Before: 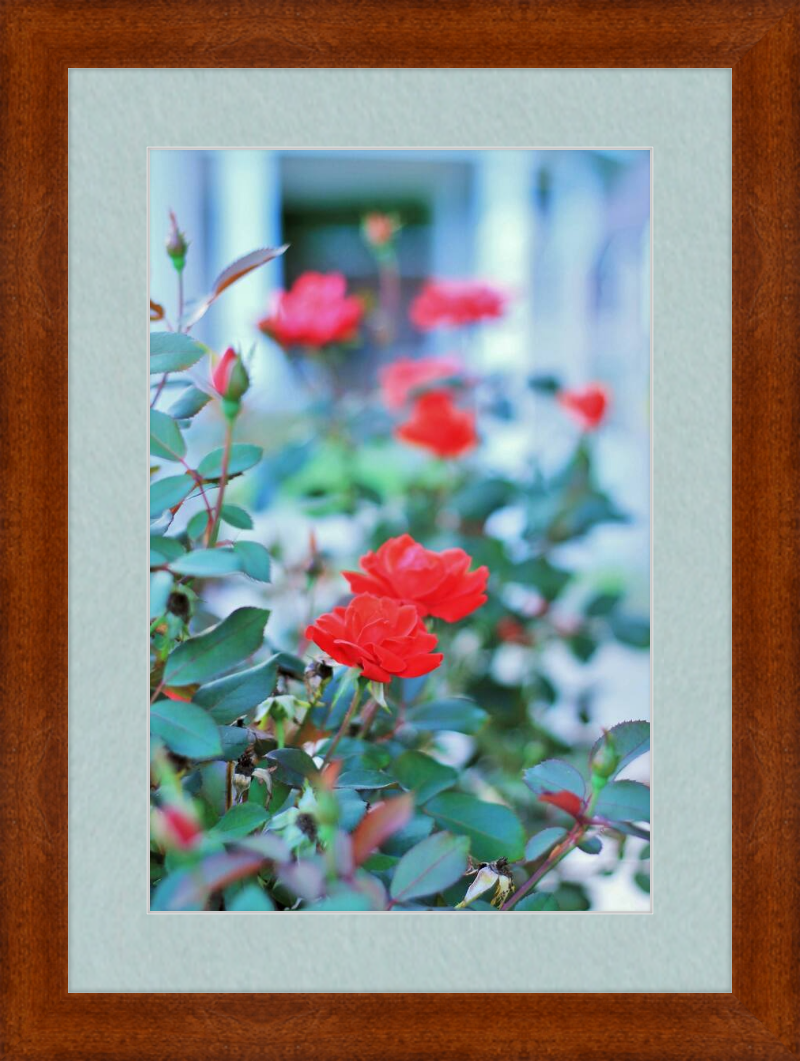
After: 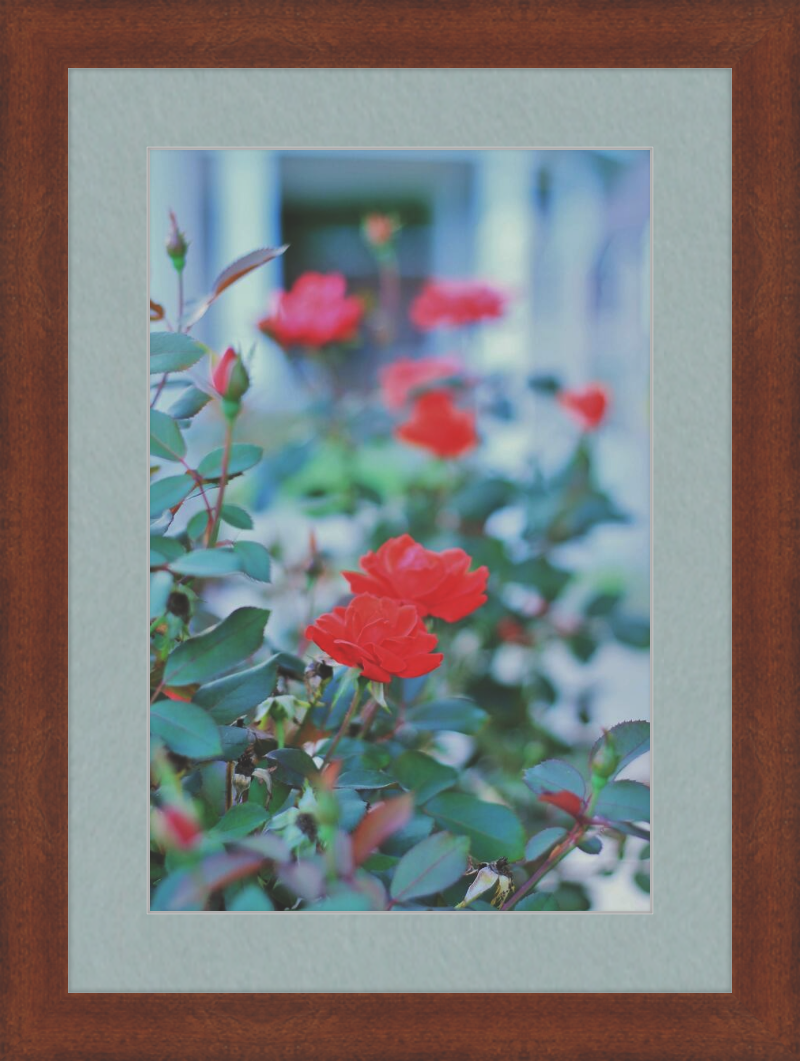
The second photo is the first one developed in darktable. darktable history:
exposure: black level correction -0.035, exposure -0.498 EV, compensate highlight preservation false
